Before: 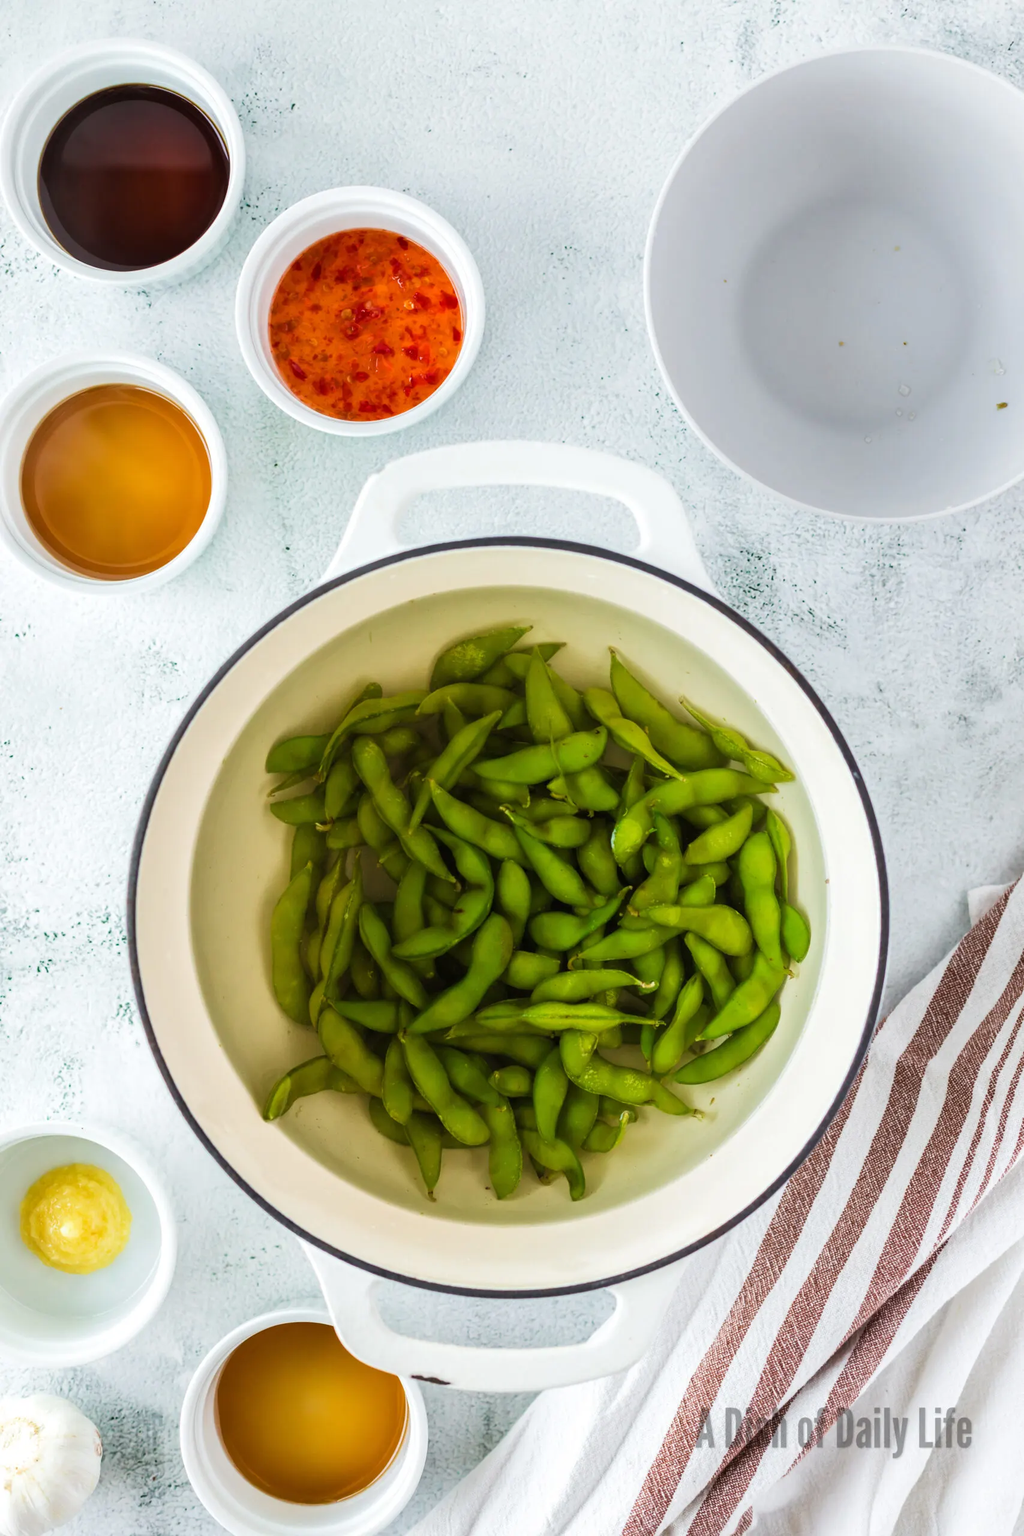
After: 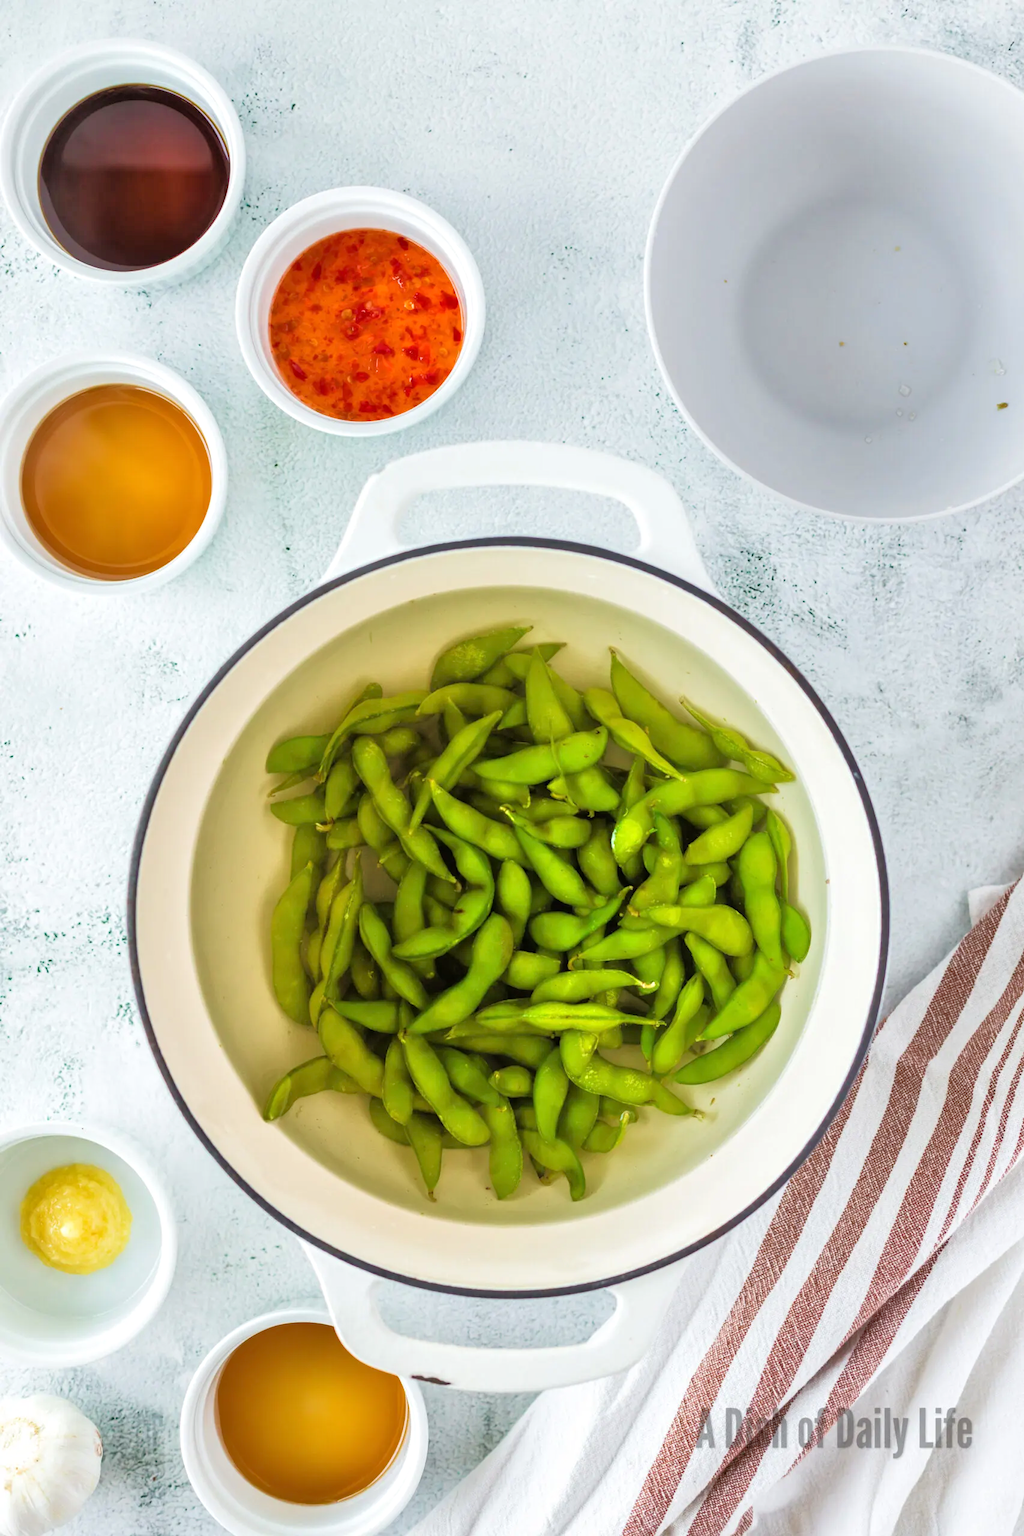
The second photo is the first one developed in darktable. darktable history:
velvia: strength 10%
tone equalizer: -7 EV 0.15 EV, -6 EV 0.6 EV, -5 EV 1.15 EV, -4 EV 1.33 EV, -3 EV 1.15 EV, -2 EV 0.6 EV, -1 EV 0.15 EV, mask exposure compensation -0.5 EV
